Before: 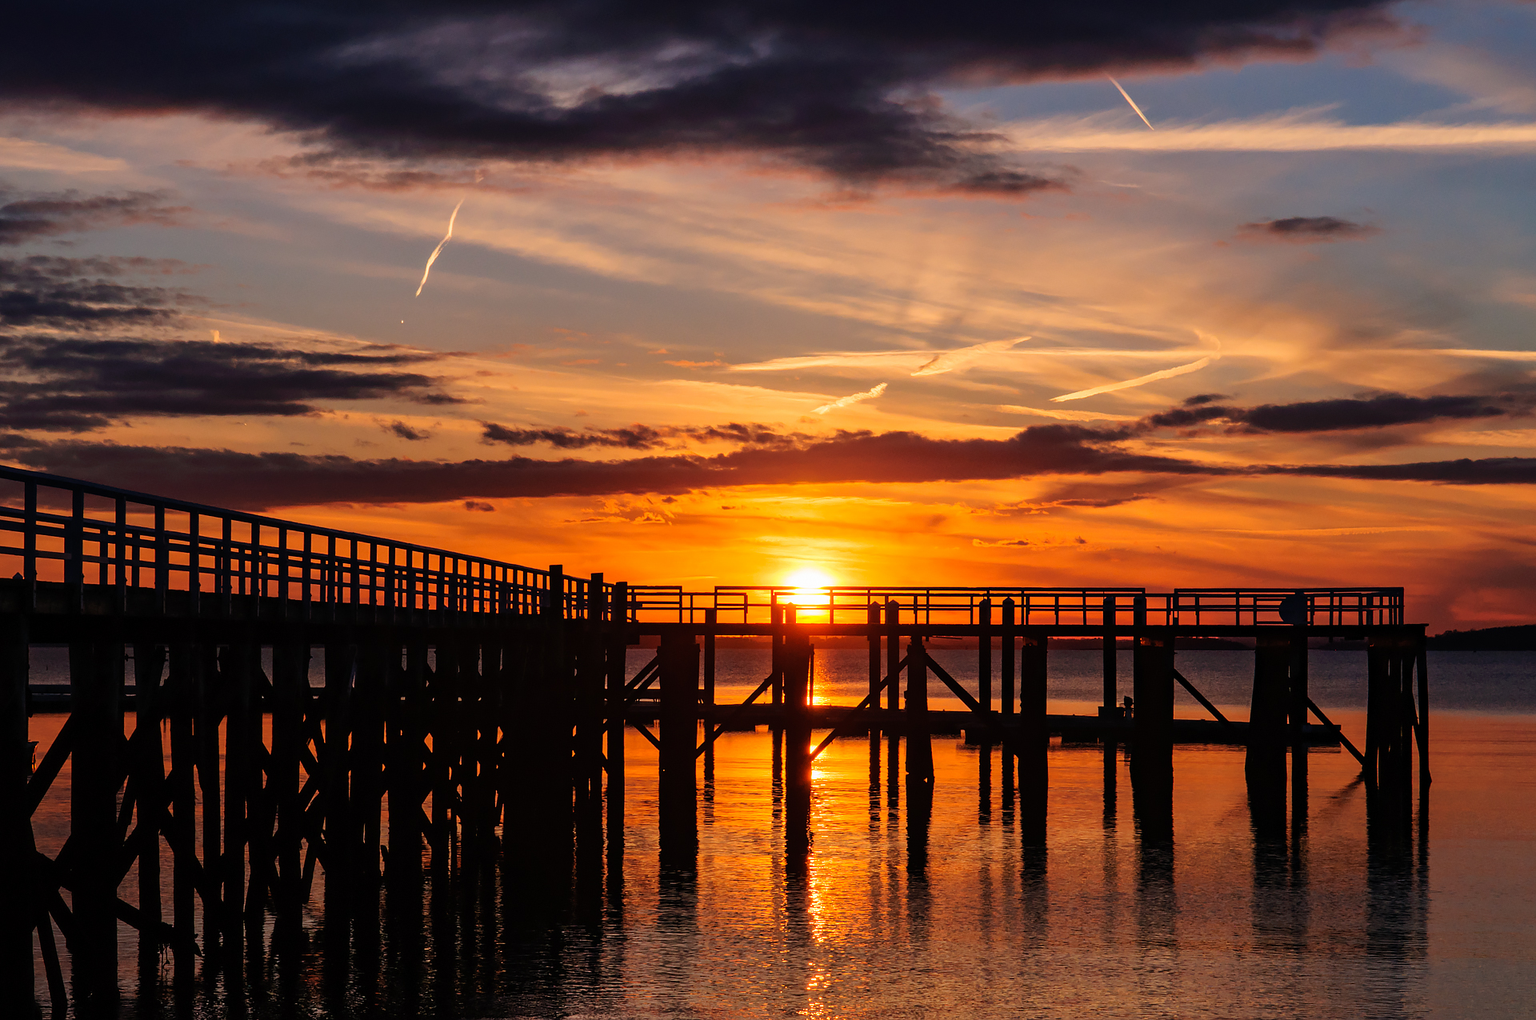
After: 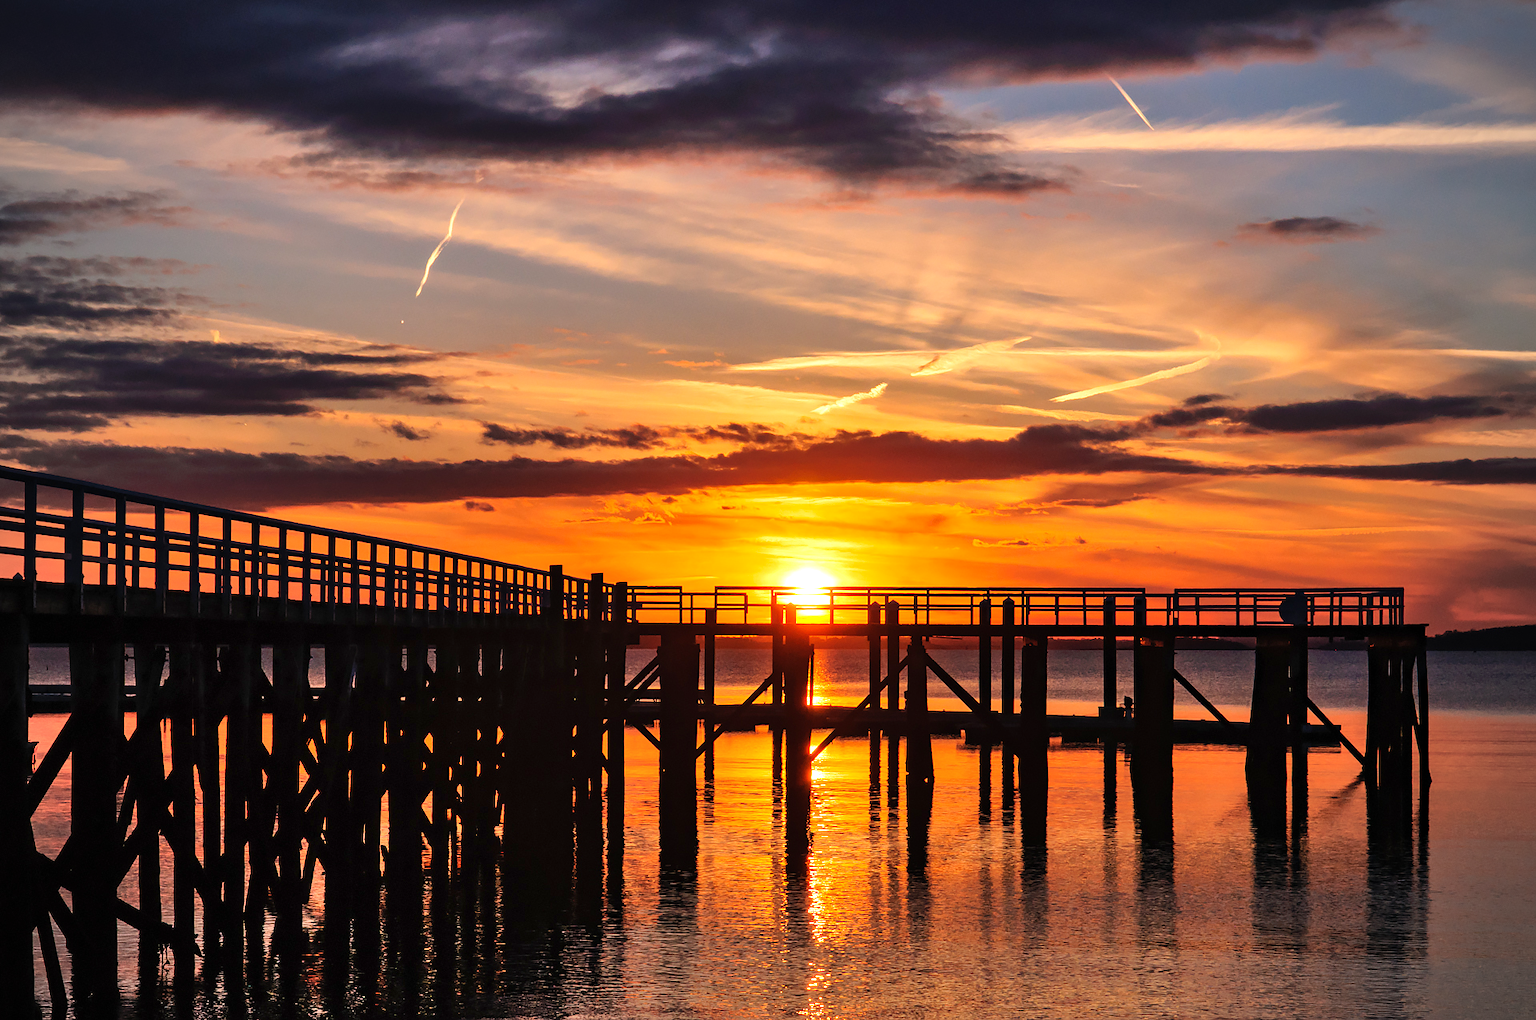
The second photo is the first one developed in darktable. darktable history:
exposure: black level correction 0, exposure 0.5 EV, compensate exposure bias true, compensate highlight preservation false
vignetting: on, module defaults
shadows and highlights: soften with gaussian
